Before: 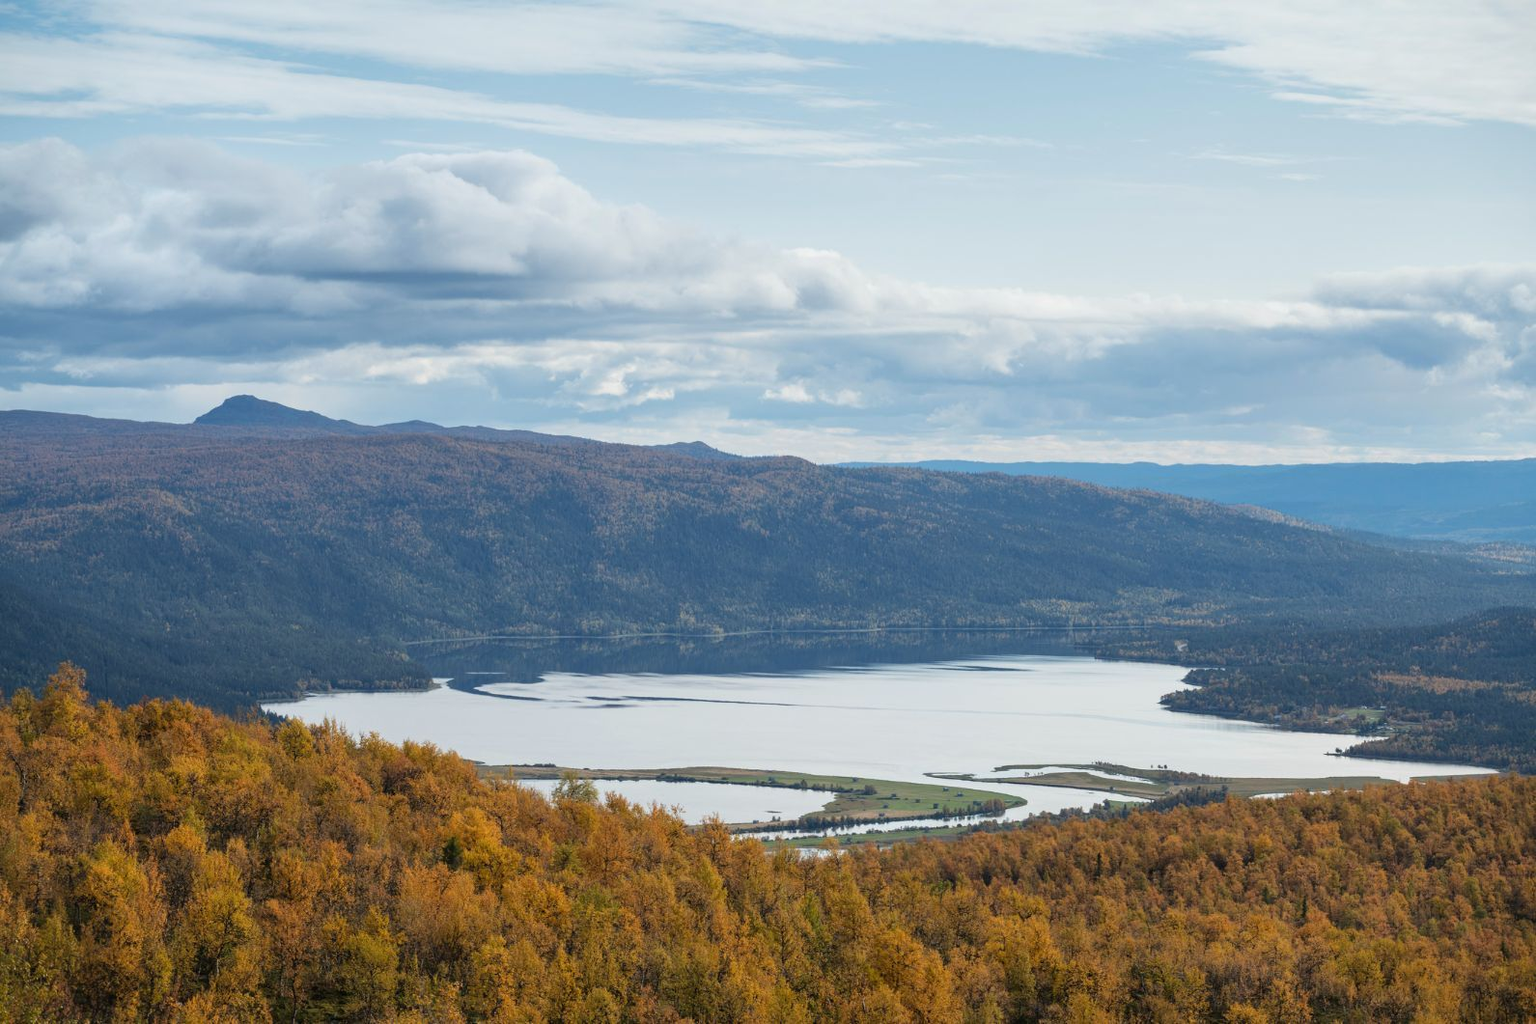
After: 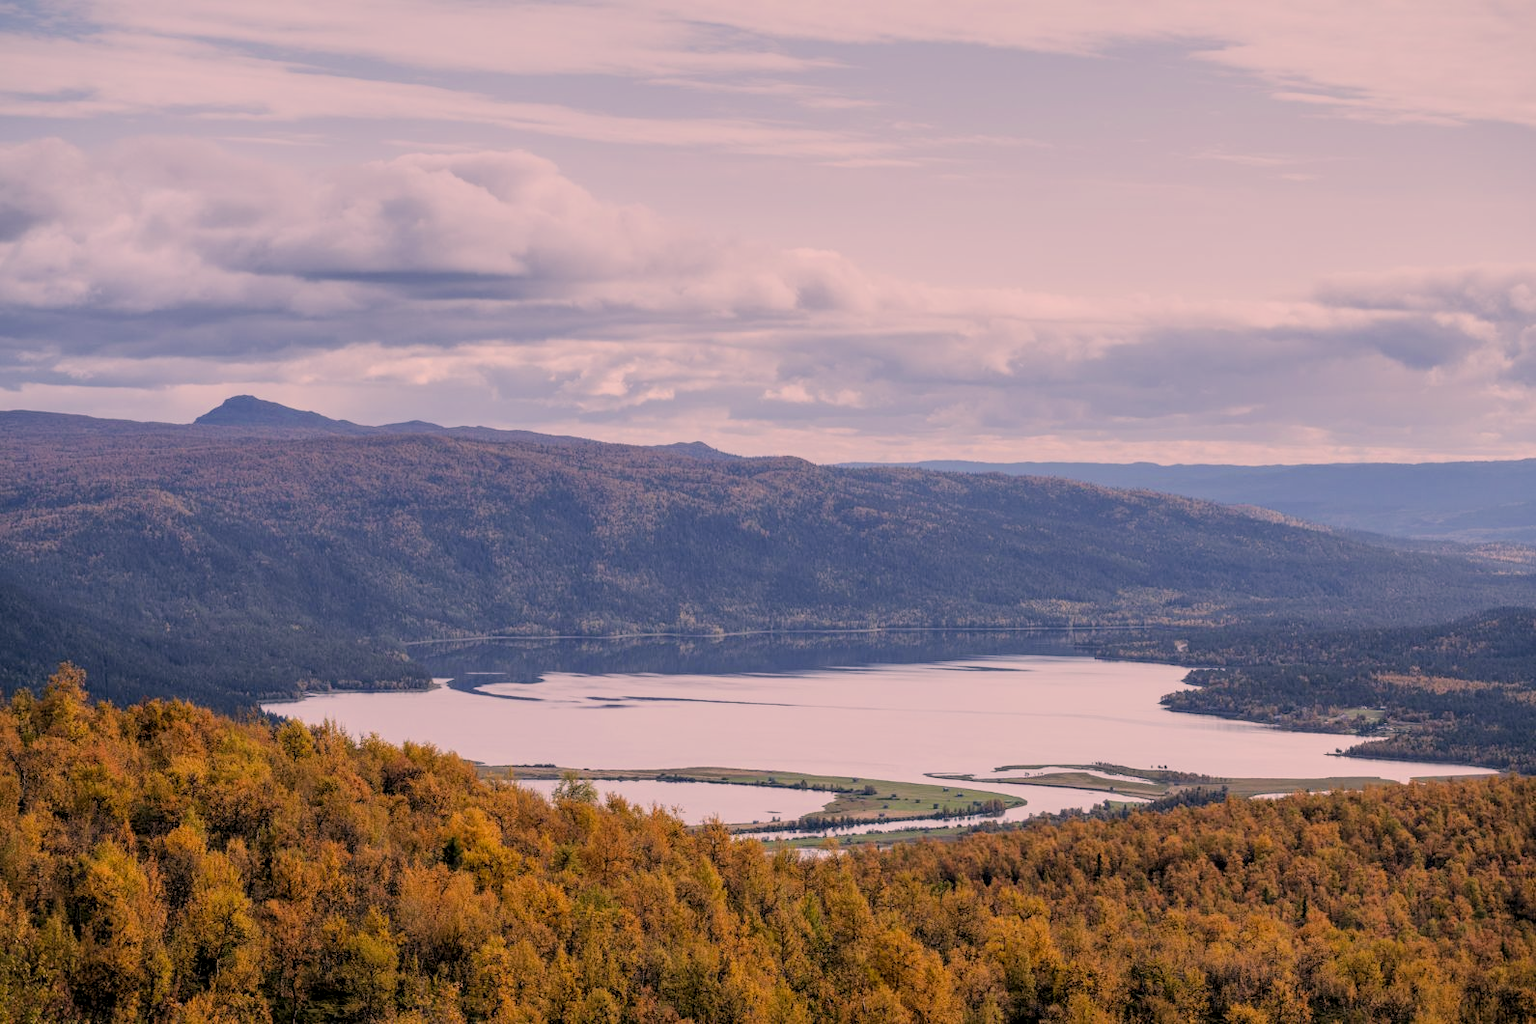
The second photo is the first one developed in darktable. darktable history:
filmic rgb: black relative exposure -7.65 EV, white relative exposure 4.56 EV, hardness 3.61, iterations of high-quality reconstruction 0
color correction: highlights a* 21.32, highlights b* 19.52
local contrast: on, module defaults
color calibration: x 0.372, y 0.386, temperature 4285.94 K
